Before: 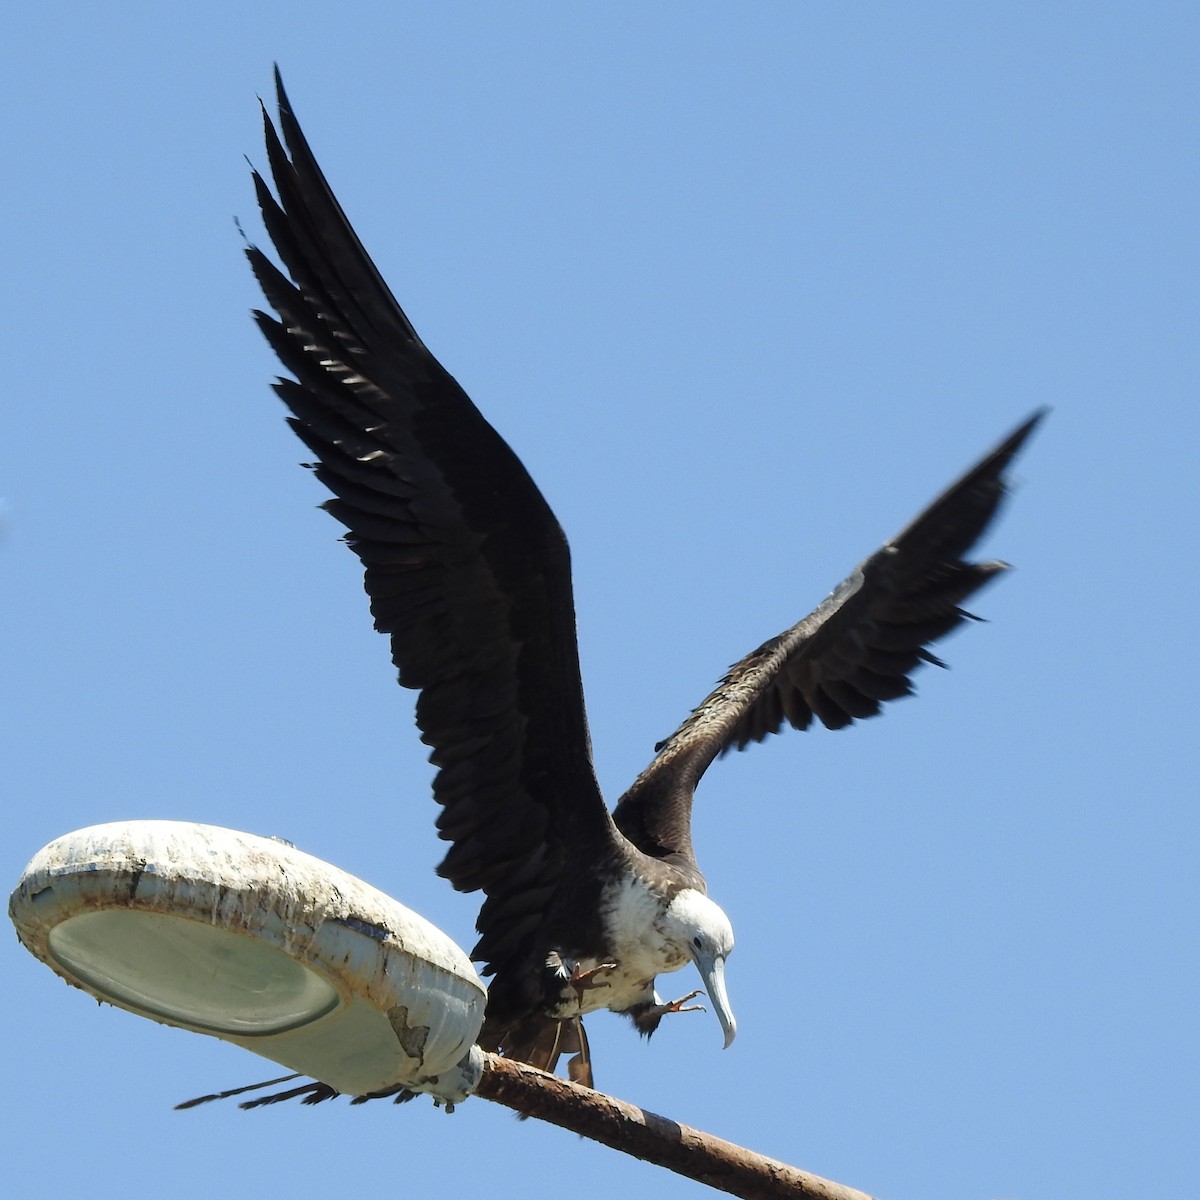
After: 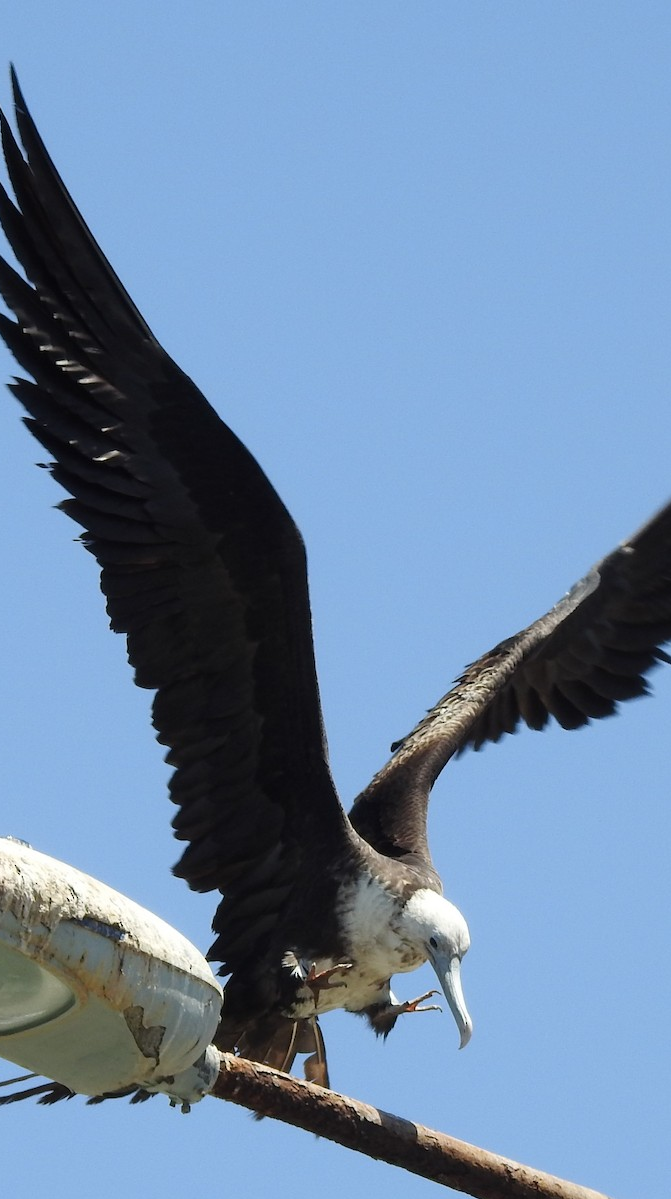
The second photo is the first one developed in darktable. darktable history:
crop: left 22.021%, right 22.027%, bottom 0.005%
